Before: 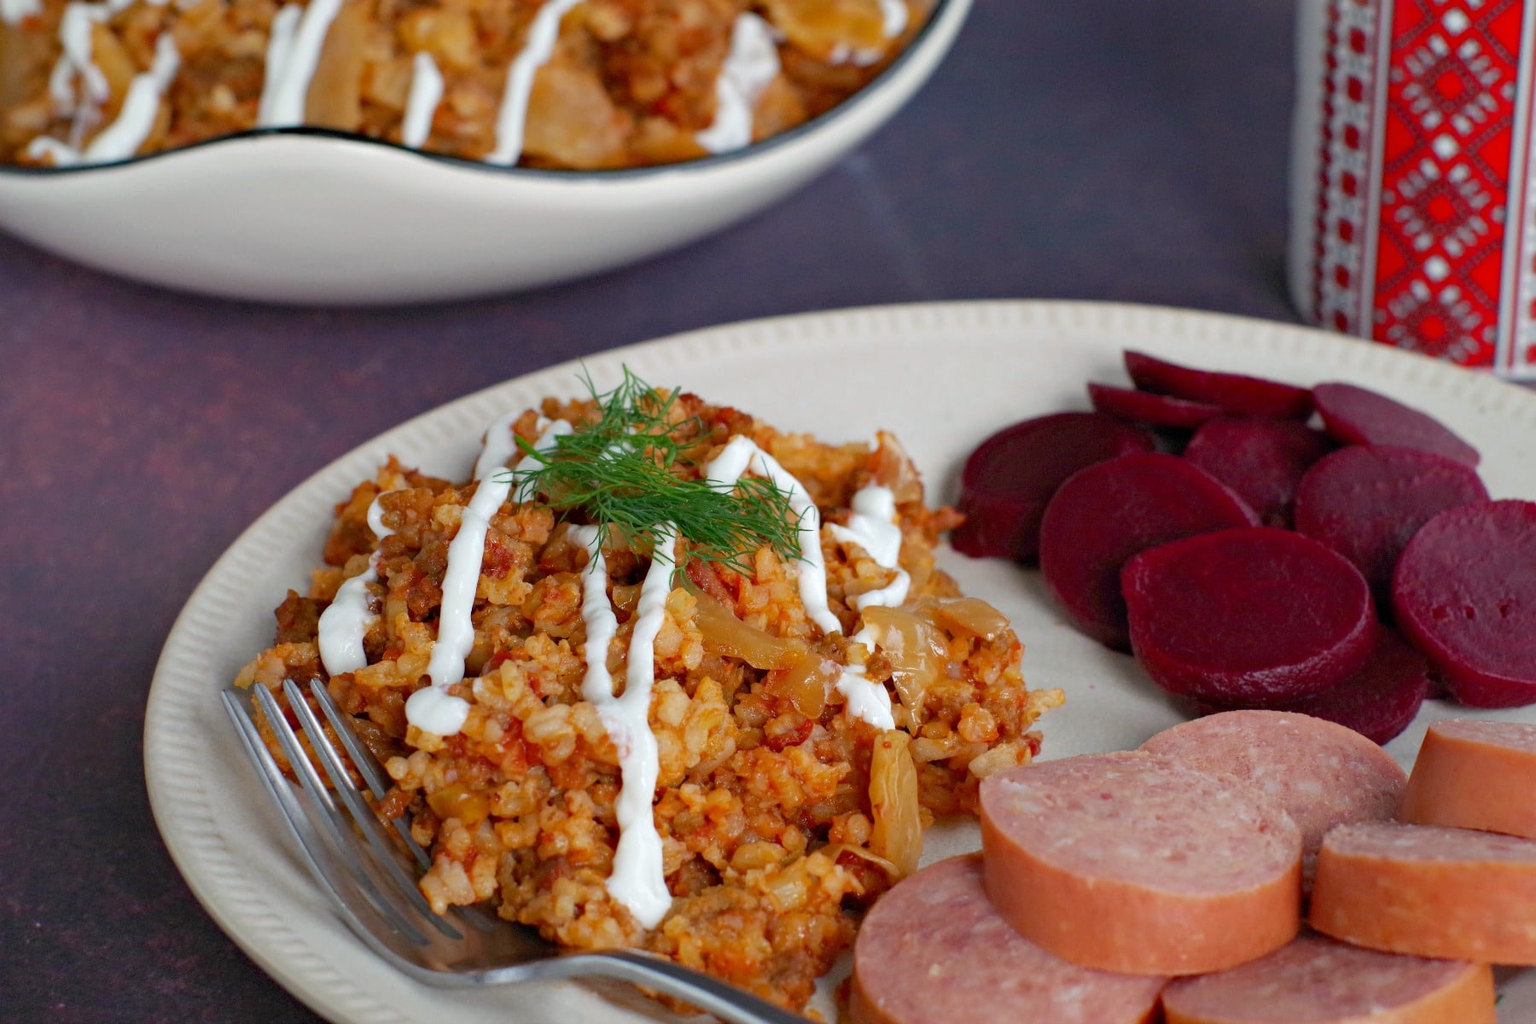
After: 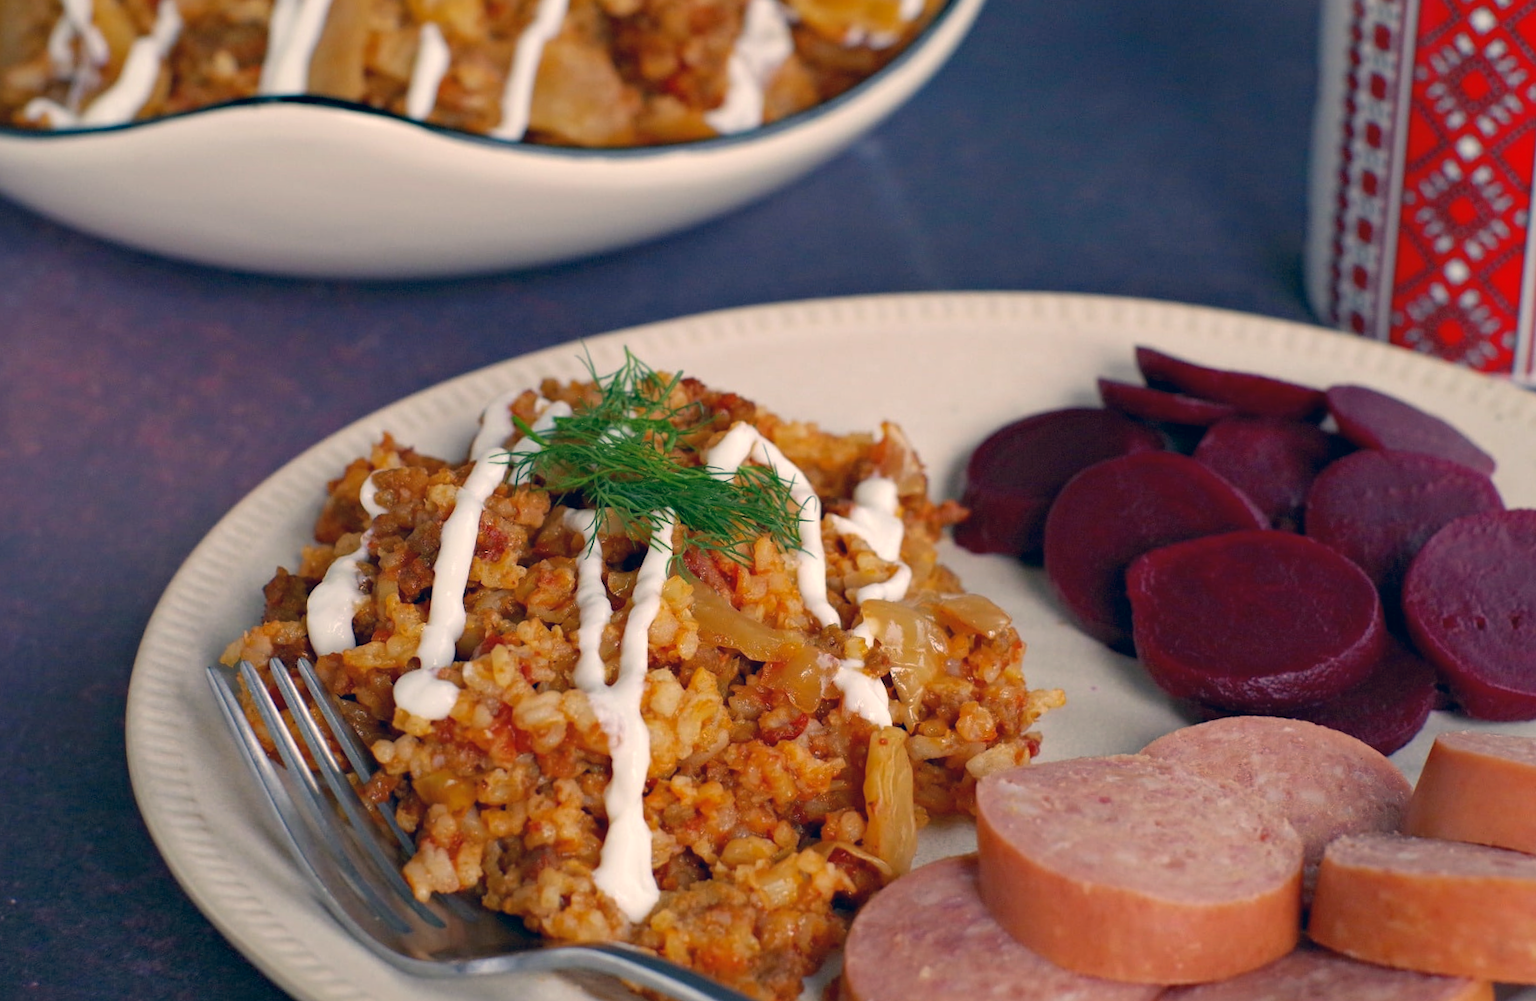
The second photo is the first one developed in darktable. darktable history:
rotate and perspective: rotation 1.57°, crop left 0.018, crop right 0.982, crop top 0.039, crop bottom 0.961
color correction: highlights a* 10.32, highlights b* 14.66, shadows a* -9.59, shadows b* -15.02
